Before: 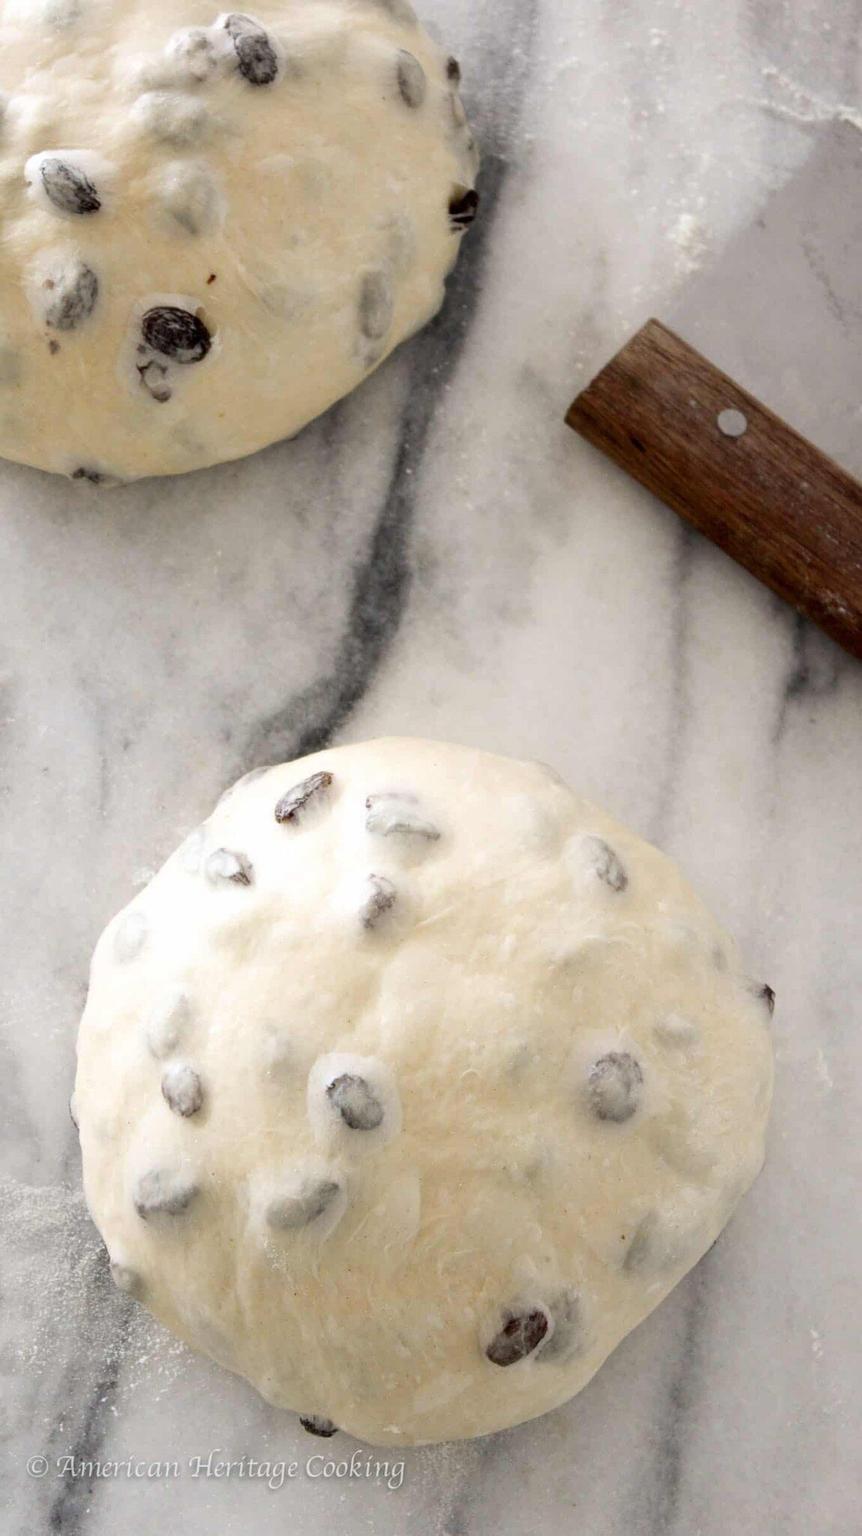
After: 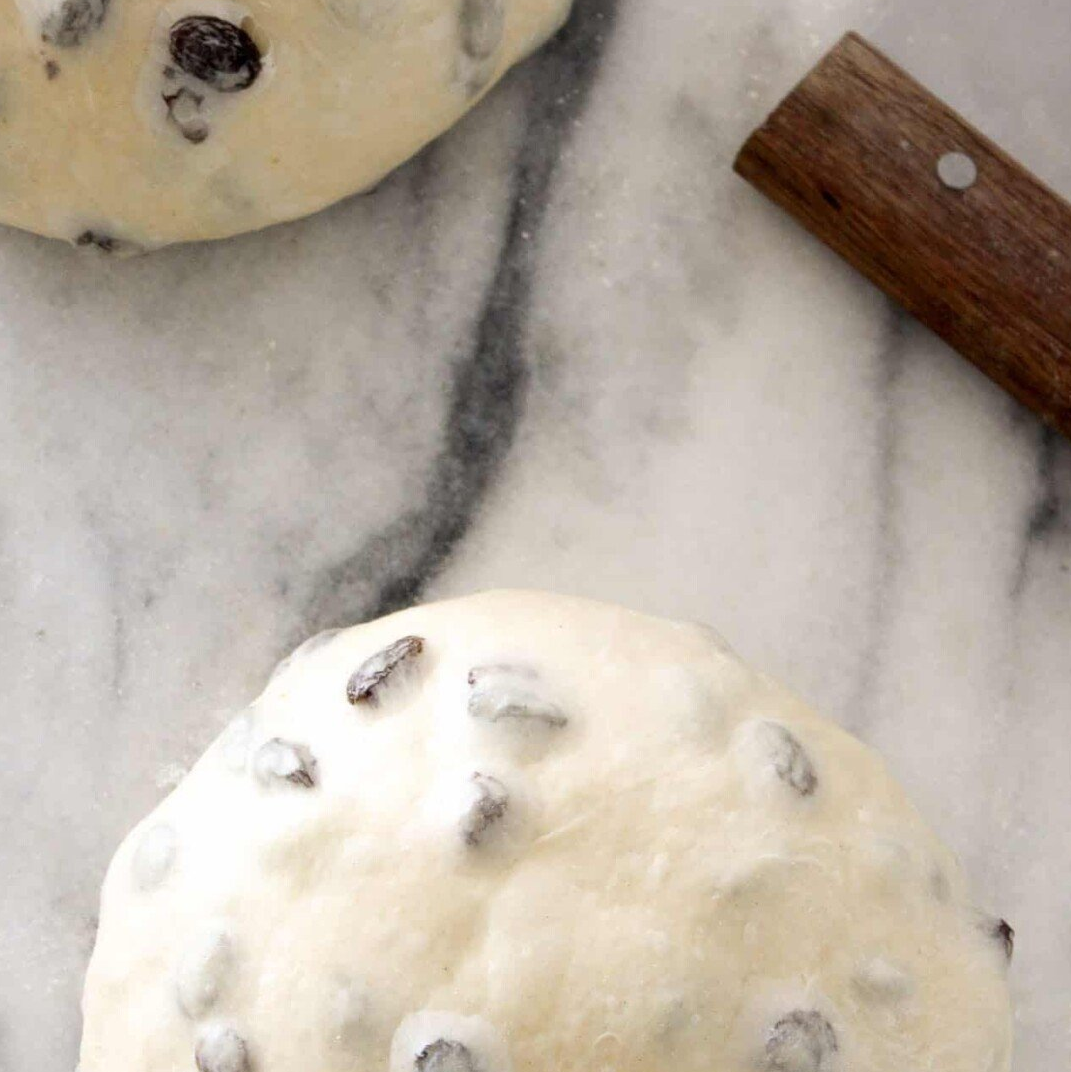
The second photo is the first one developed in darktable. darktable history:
crop: left 1.744%, top 19.225%, right 5.069%, bottom 28.357%
exposure: compensate exposure bias true, compensate highlight preservation false
